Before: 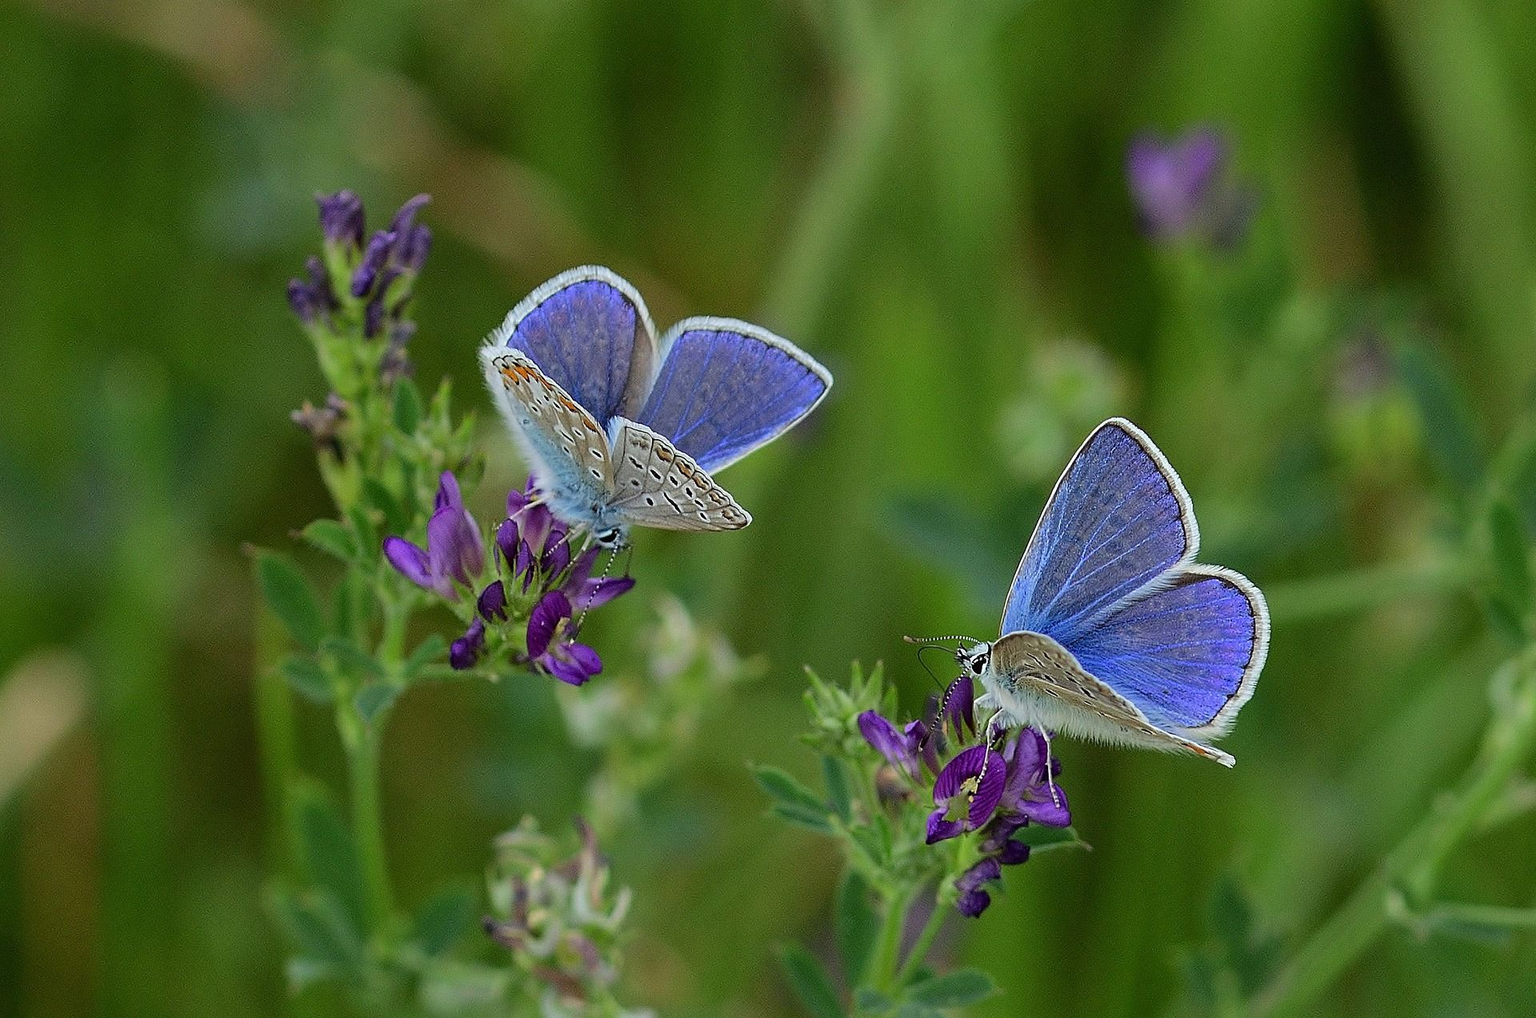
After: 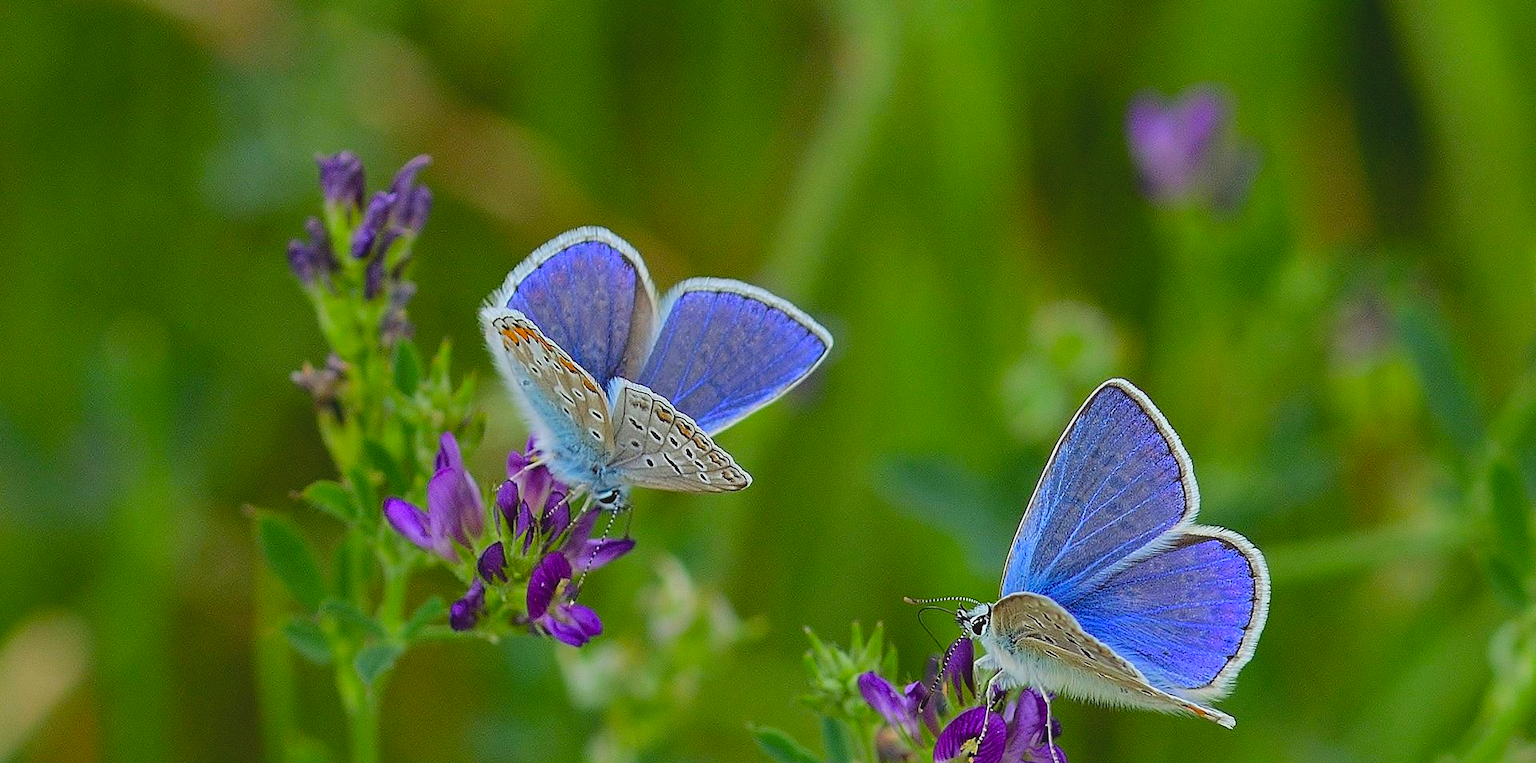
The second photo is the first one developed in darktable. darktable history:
crop: top 3.857%, bottom 21.132%
color balance rgb: perceptual saturation grading › global saturation 25%, global vibrance 10%
contrast brightness saturation: contrast -0.1, brightness 0.05, saturation 0.08
